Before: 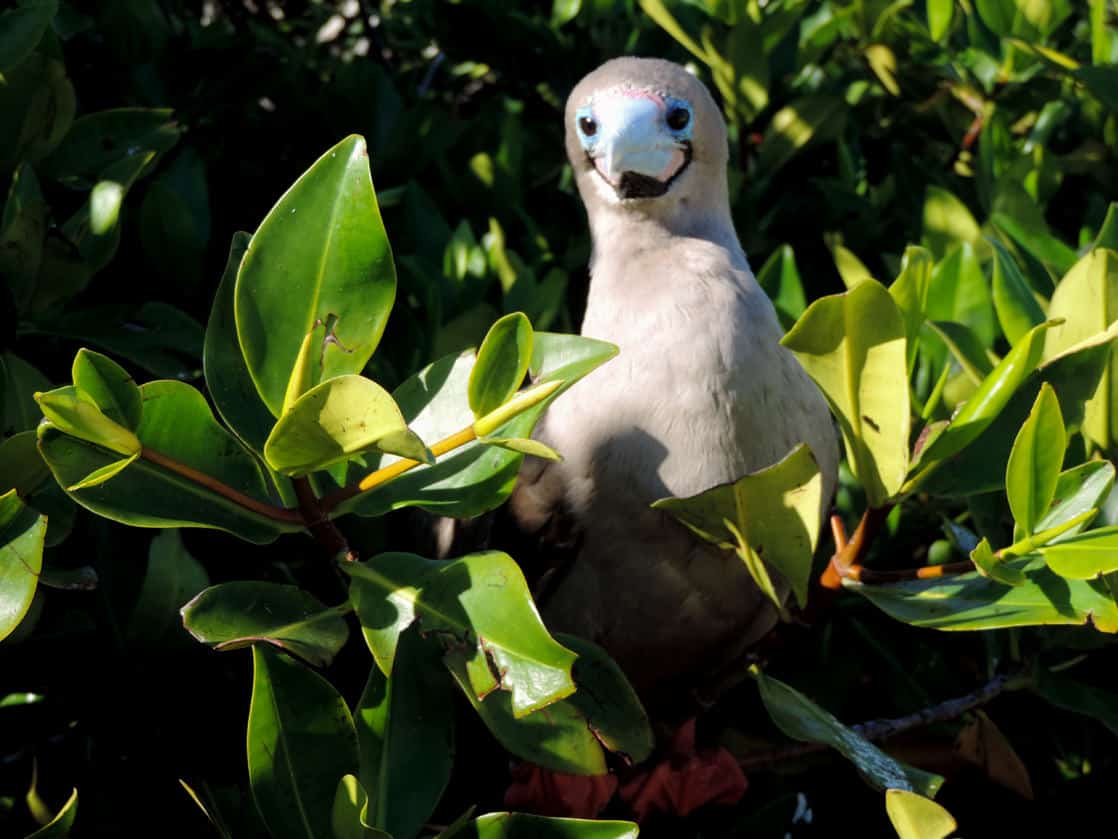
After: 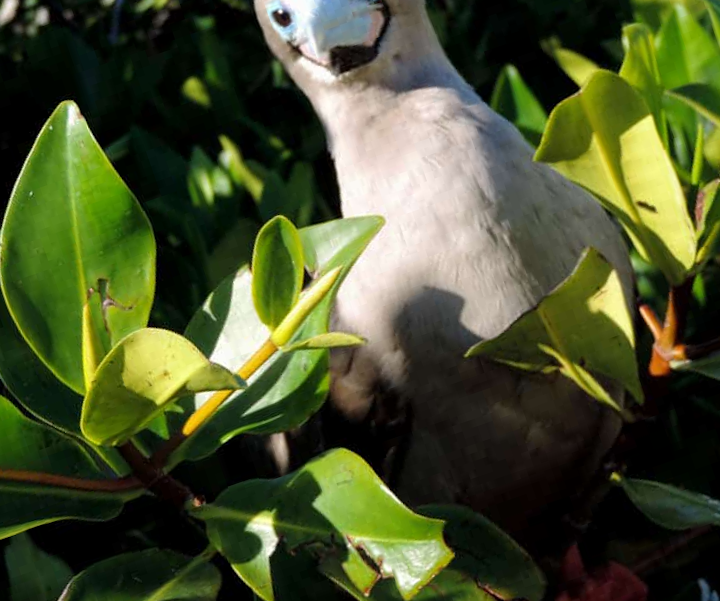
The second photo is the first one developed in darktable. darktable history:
crop and rotate: angle 19.02°, left 6.9%, right 4.135%, bottom 1.152%
